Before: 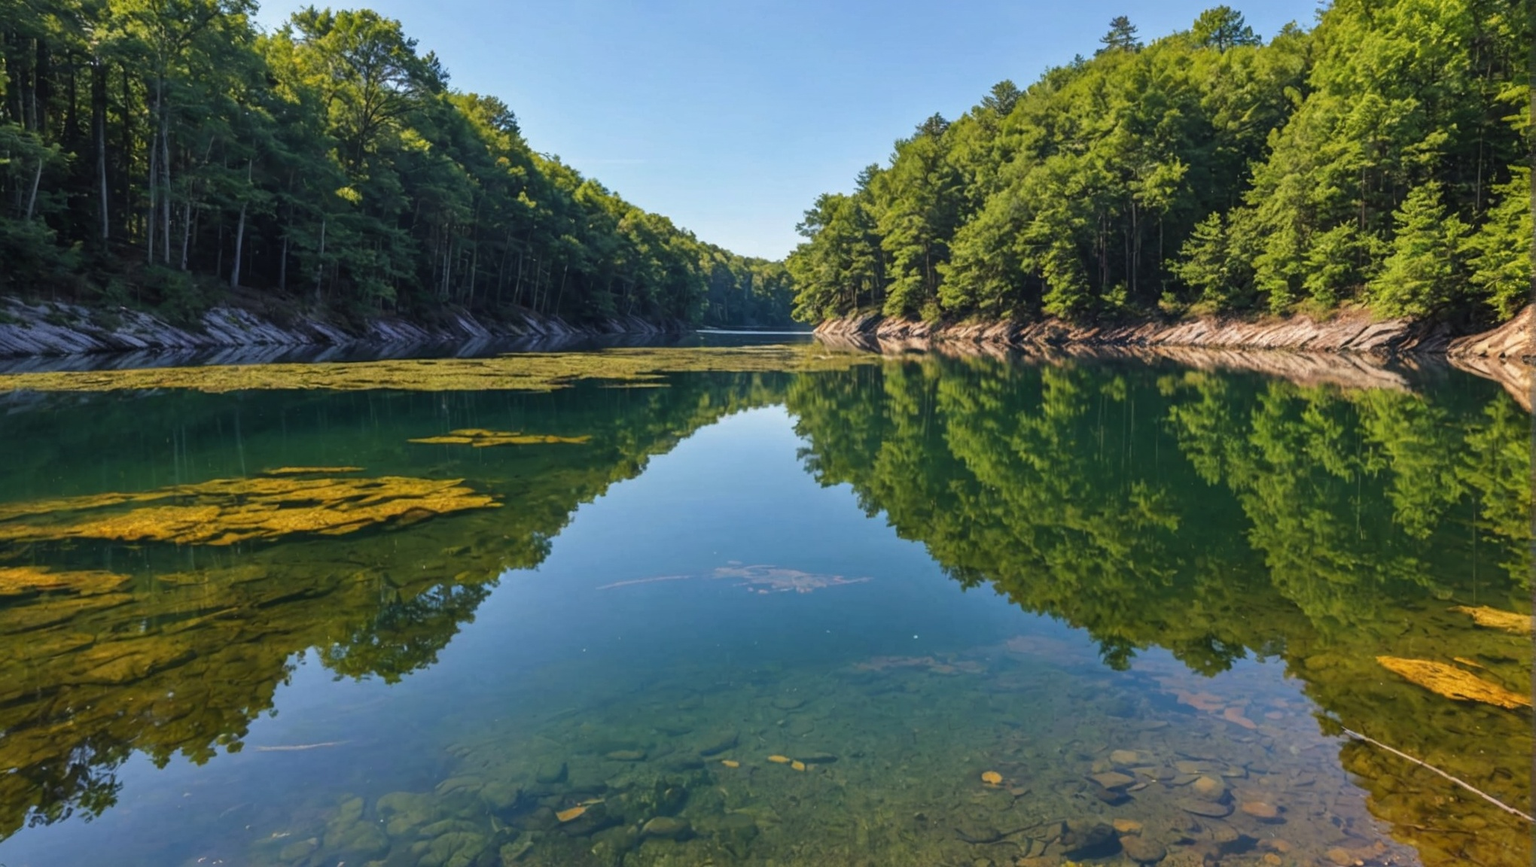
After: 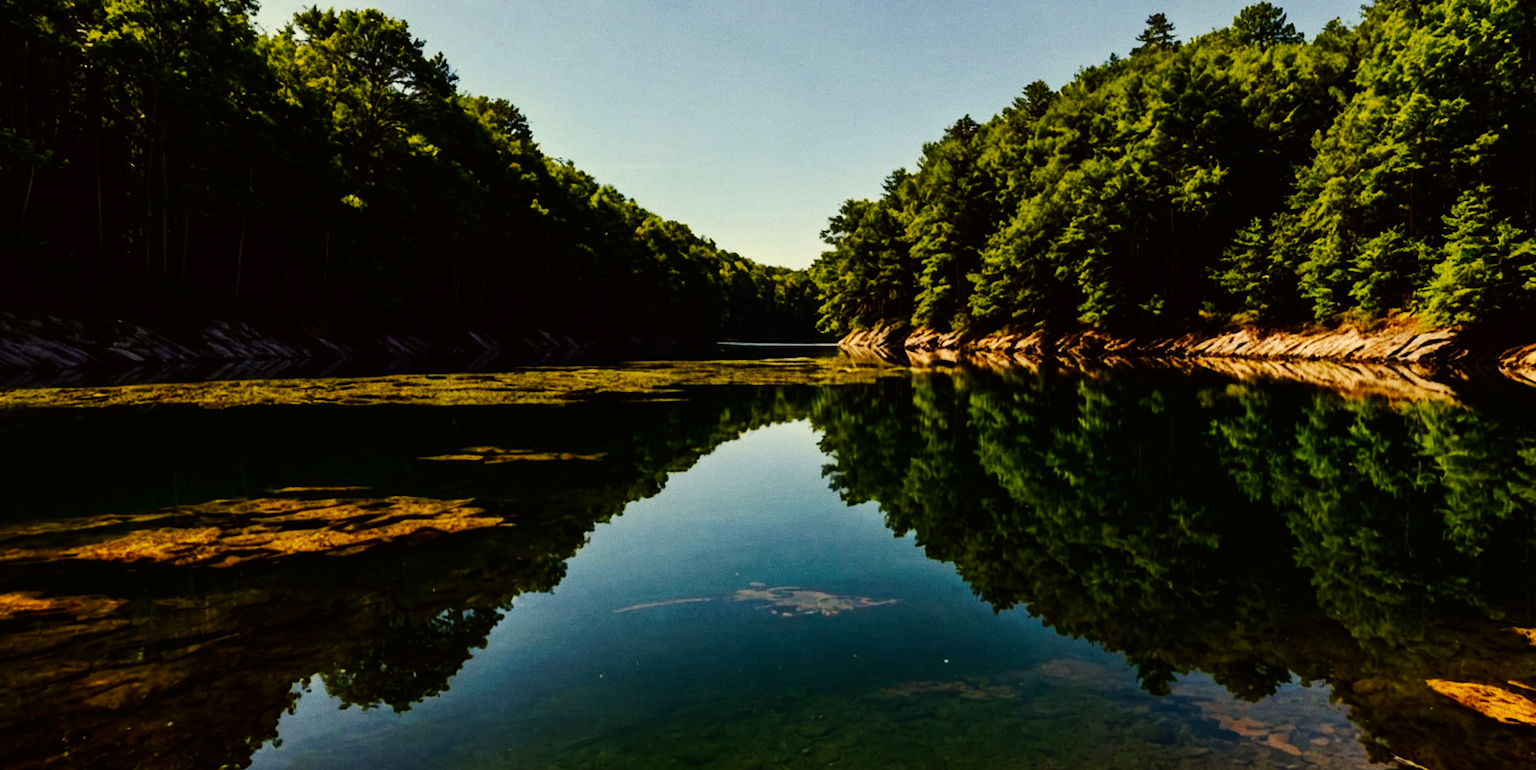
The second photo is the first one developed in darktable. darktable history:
crop and rotate: angle 0.2°, left 0.275%, right 3.127%, bottom 14.18%
grain: coarseness 7.08 ISO, strength 21.67%, mid-tones bias 59.58%
tone curve: curves: ch0 [(0, 0) (0.003, 0.007) (0.011, 0.008) (0.025, 0.007) (0.044, 0.009) (0.069, 0.012) (0.1, 0.02) (0.136, 0.035) (0.177, 0.06) (0.224, 0.104) (0.277, 0.16) (0.335, 0.228) (0.399, 0.308) (0.468, 0.418) (0.543, 0.525) (0.623, 0.635) (0.709, 0.723) (0.801, 0.802) (0.898, 0.889) (1, 1)], preserve colors none
white balance: red 1.045, blue 0.932
contrast brightness saturation: contrast 0.24, brightness -0.24, saturation 0.14
color balance: lift [1.001, 1.007, 1, 0.993], gamma [1.023, 1.026, 1.01, 0.974], gain [0.964, 1.059, 1.073, 0.927]
